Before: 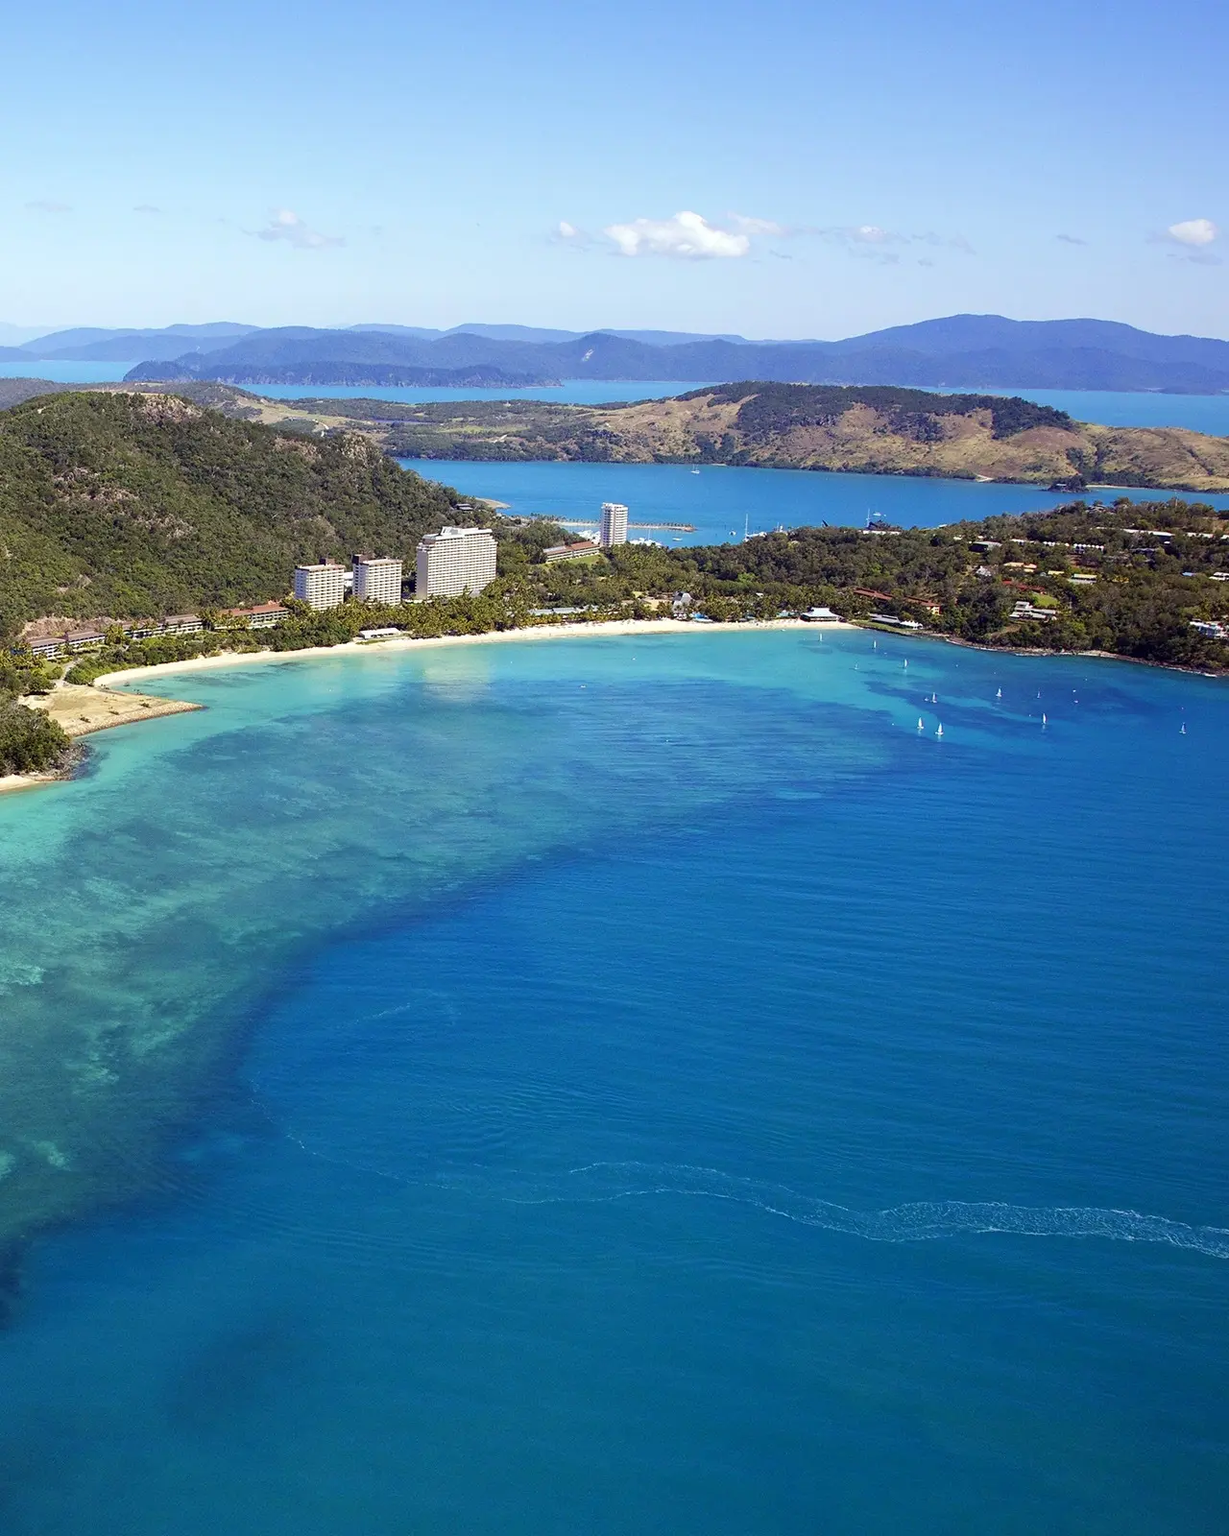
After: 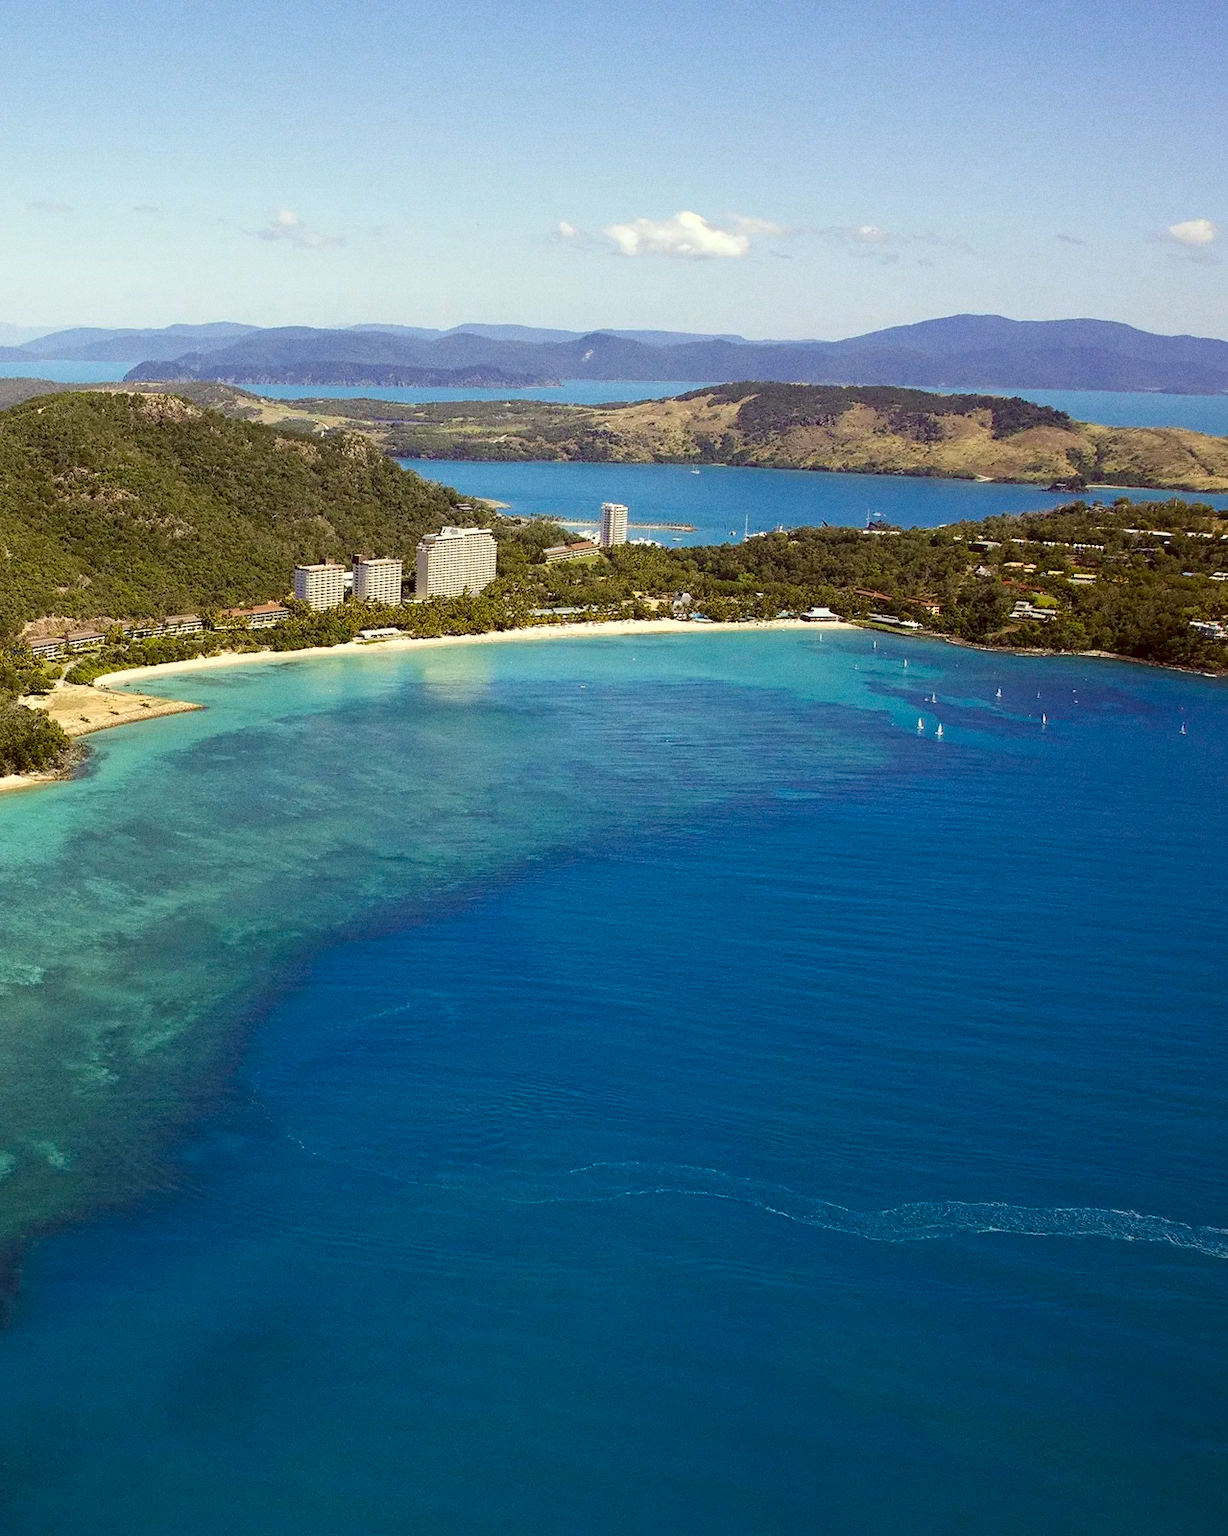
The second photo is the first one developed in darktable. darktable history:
exposure: compensate exposure bias true, compensate highlight preservation false
grain: coarseness 7.08 ISO, strength 21.67%, mid-tones bias 59.58%
color correction: highlights a* -1.43, highlights b* 10.12, shadows a* 0.395, shadows b* 19.35
